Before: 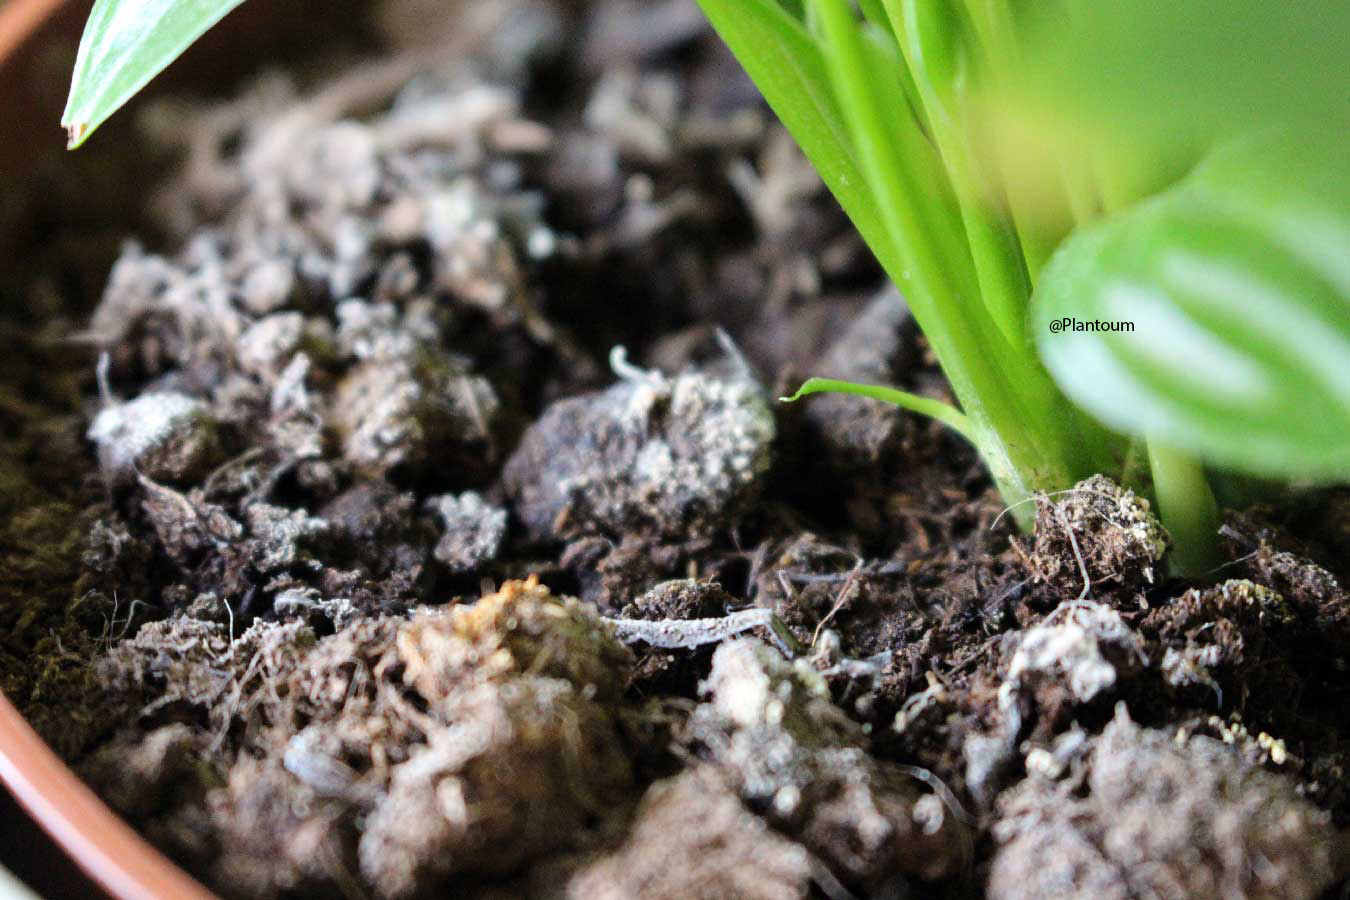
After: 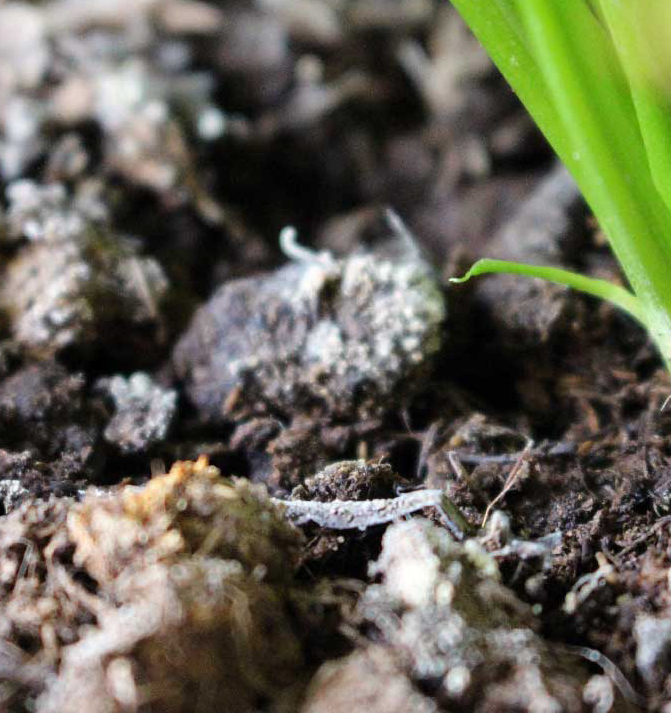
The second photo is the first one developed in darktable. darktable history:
crop and rotate: angle 0.021°, left 24.466%, top 13.251%, right 25.769%, bottom 7.467%
